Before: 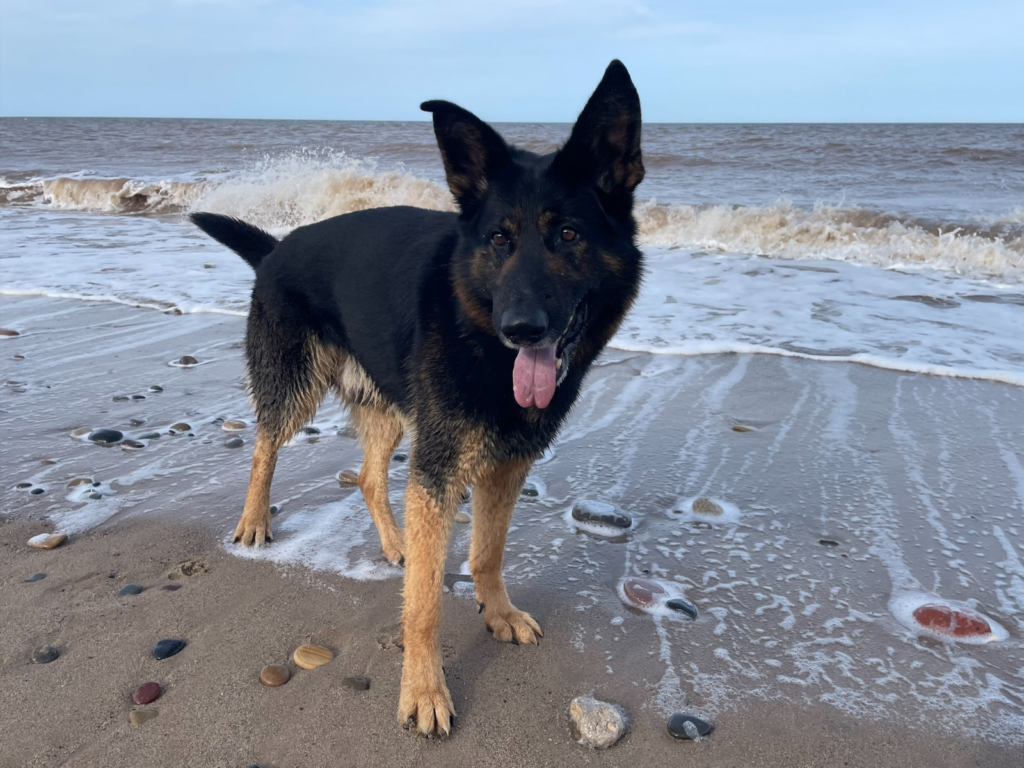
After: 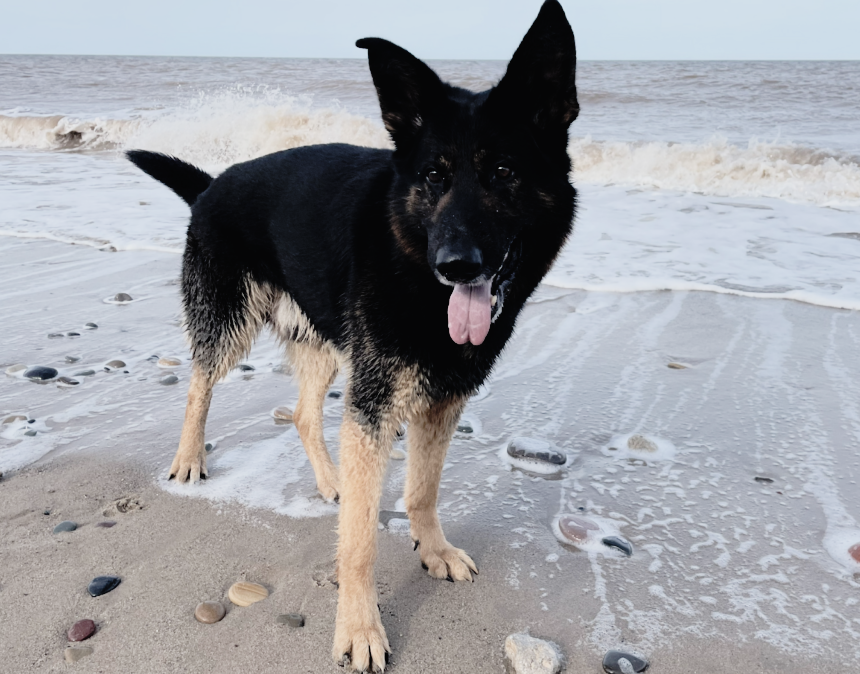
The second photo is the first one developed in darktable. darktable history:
contrast brightness saturation: contrast -0.045, saturation -0.393
crop: left 6.413%, top 8.291%, right 9.551%, bottom 3.939%
tone curve: curves: ch0 [(0, 0) (0.135, 0.09) (0.326, 0.386) (0.489, 0.573) (0.663, 0.749) (0.854, 0.897) (1, 0.974)]; ch1 [(0, 0) (0.366, 0.367) (0.475, 0.453) (0.494, 0.493) (0.504, 0.497) (0.544, 0.569) (0.562, 0.605) (0.622, 0.694) (1, 1)]; ch2 [(0, 0) (0.333, 0.346) (0.375, 0.375) (0.424, 0.43) (0.476, 0.492) (0.502, 0.503) (0.533, 0.534) (0.572, 0.603) (0.605, 0.656) (0.641, 0.709) (1, 1)], preserve colors none
tone equalizer: -8 EV -0.742 EV, -7 EV -0.704 EV, -6 EV -0.638 EV, -5 EV -0.421 EV, -3 EV 0.396 EV, -2 EV 0.6 EV, -1 EV 0.69 EV, +0 EV 0.755 EV
filmic rgb: black relative exposure -7.65 EV, white relative exposure 4.56 EV, hardness 3.61, contrast 0.999, color science v6 (2022), iterations of high-quality reconstruction 0
